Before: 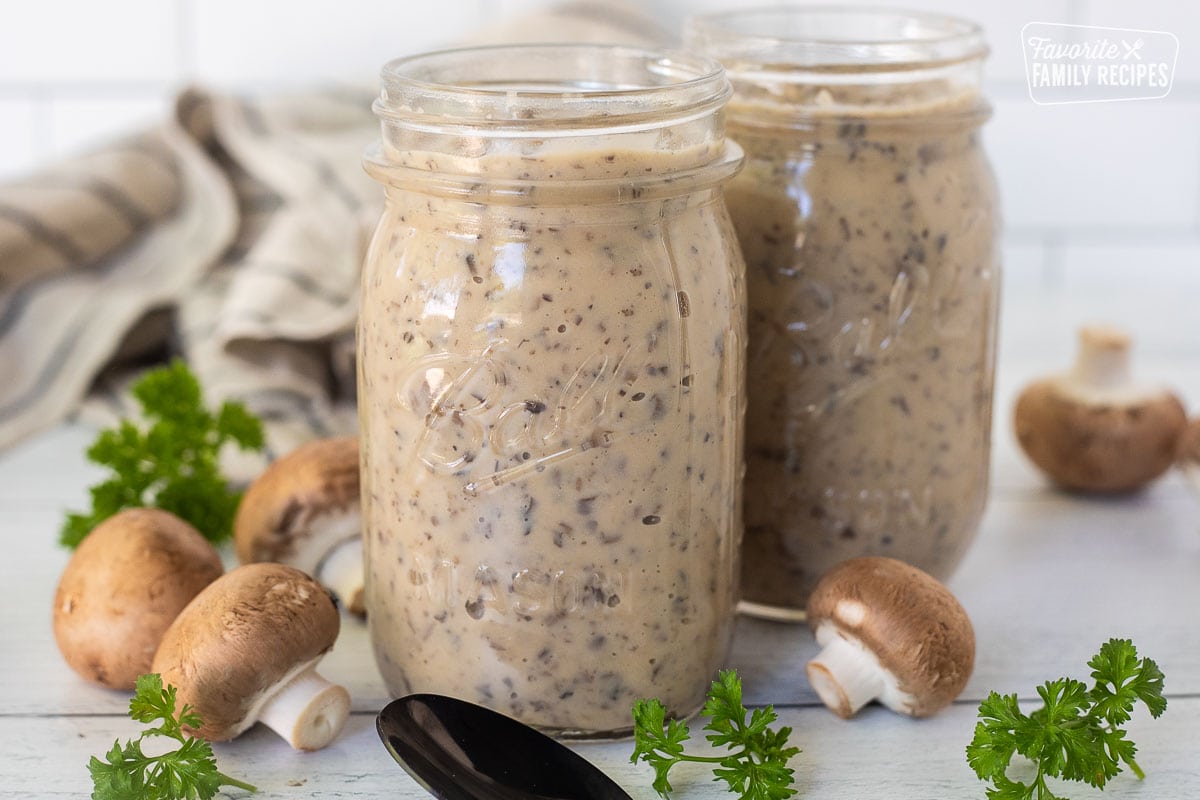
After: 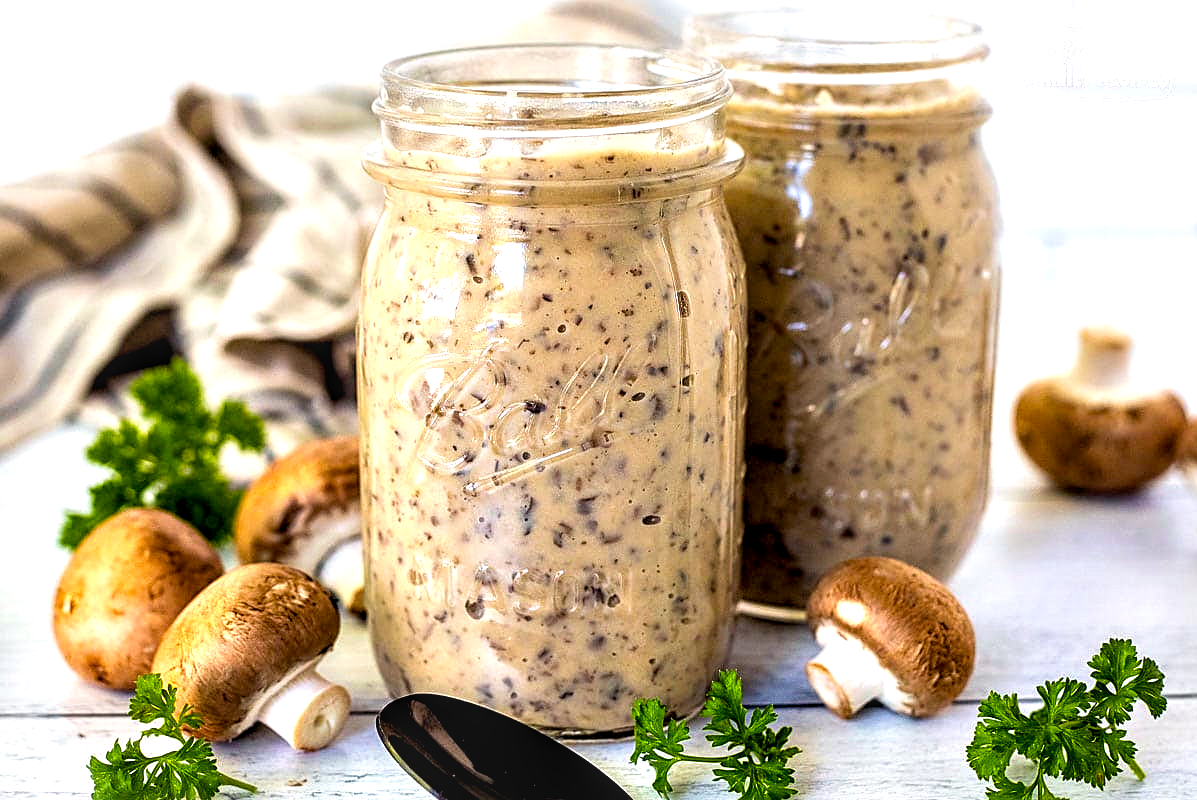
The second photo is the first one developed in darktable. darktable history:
exposure: black level correction 0, exposure 0.5 EV, compensate highlight preservation false
velvia: strength 14.37%
color balance rgb: global offset › luminance -0.51%, perceptual saturation grading › global saturation 30.431%, global vibrance 20%
local contrast: detail 130%
tone equalizer: on, module defaults
sharpen: on, module defaults
contrast equalizer: y [[0.6 ×6], [0.55 ×6], [0 ×6], [0 ×6], [0 ×6]]
